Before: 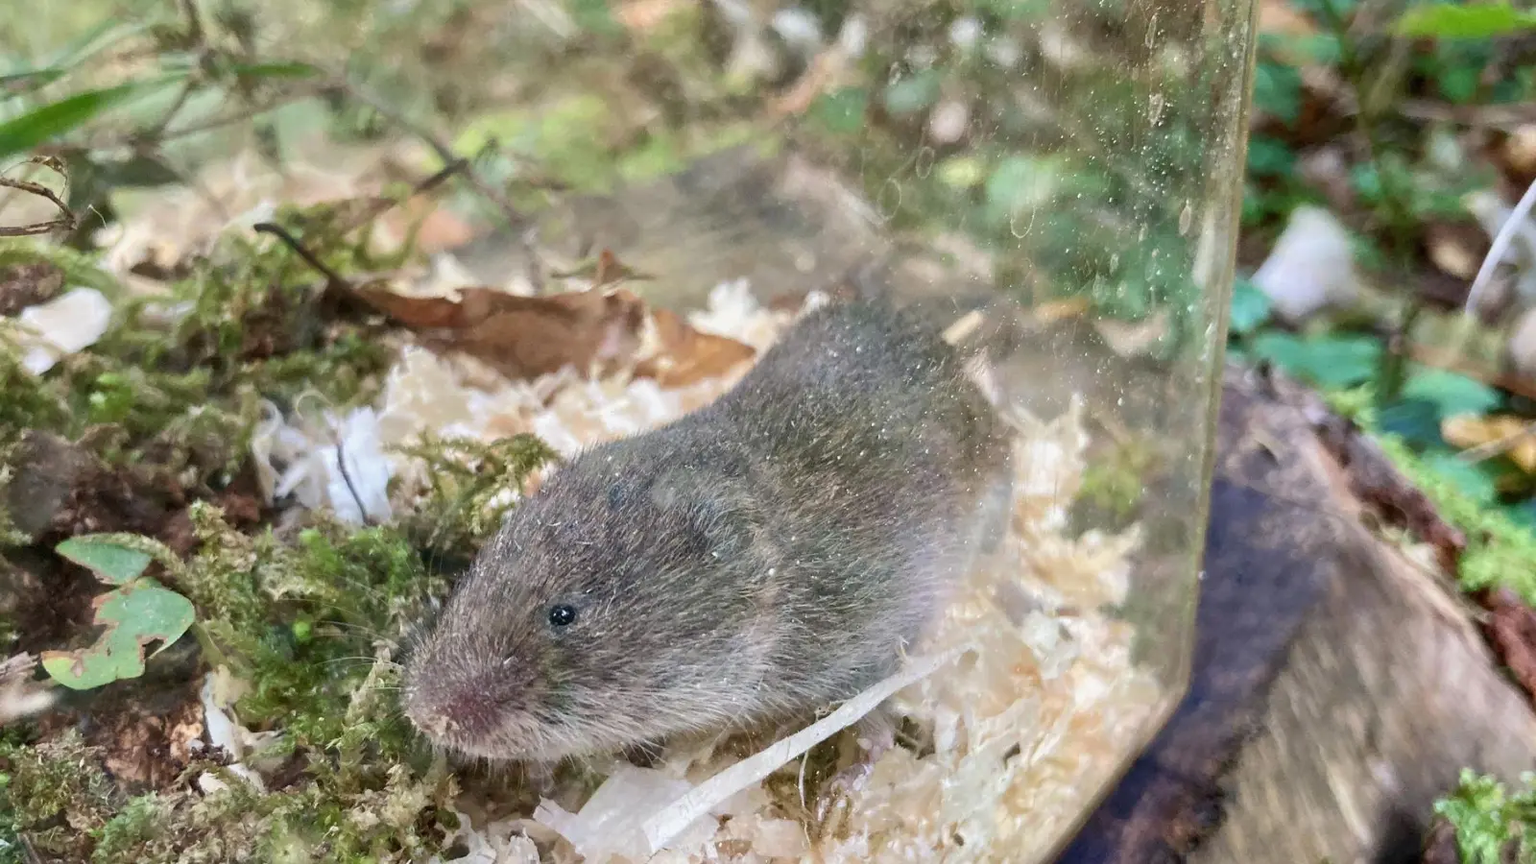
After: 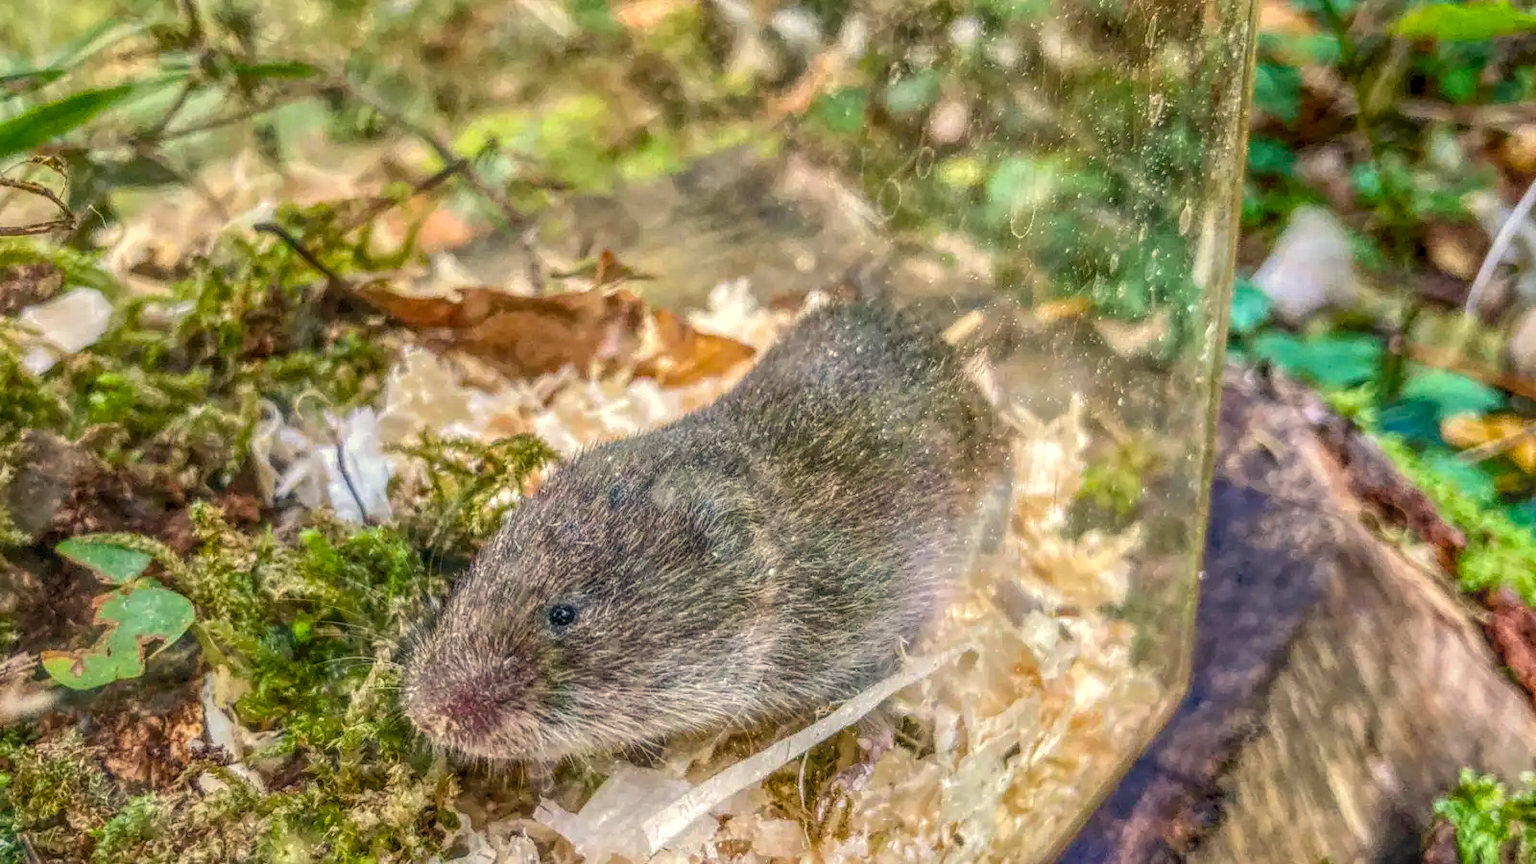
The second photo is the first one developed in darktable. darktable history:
white balance: red 1.045, blue 0.932
color balance rgb: linear chroma grading › global chroma 15%, perceptual saturation grading › global saturation 30%
local contrast: highlights 0%, shadows 0%, detail 200%, midtone range 0.25
